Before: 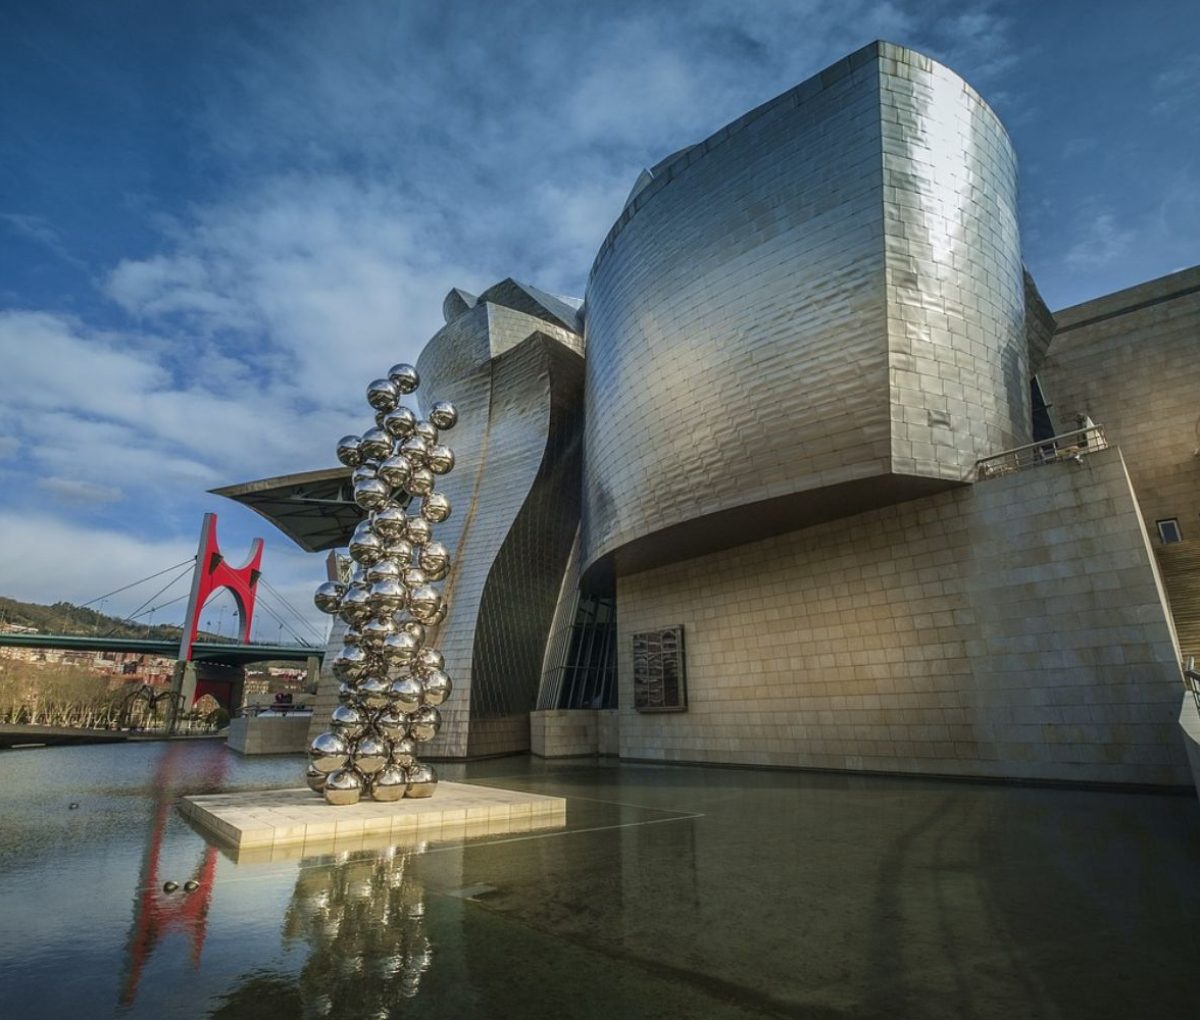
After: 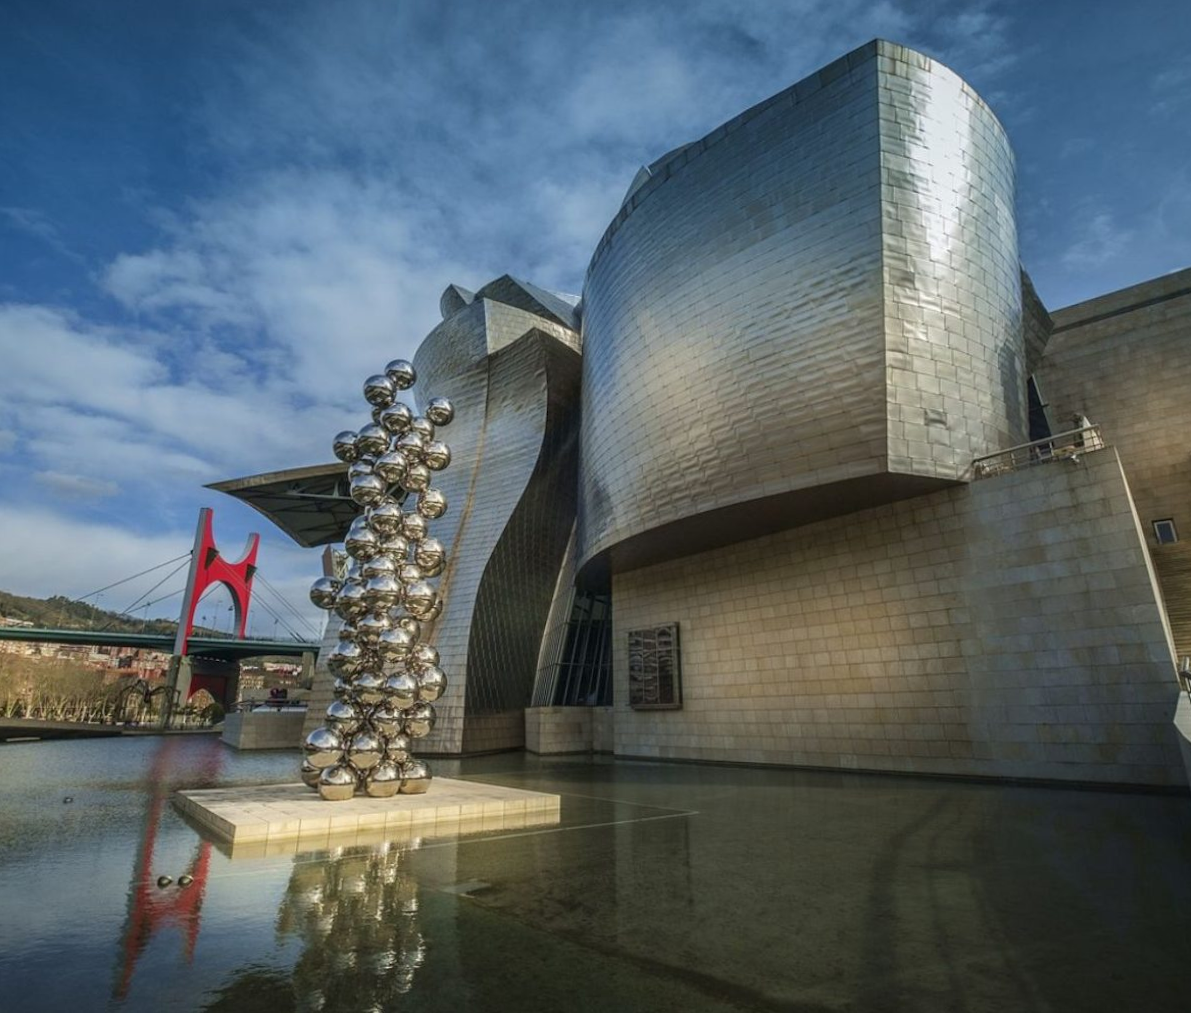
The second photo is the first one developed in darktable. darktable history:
crop and rotate: angle -0.332°
